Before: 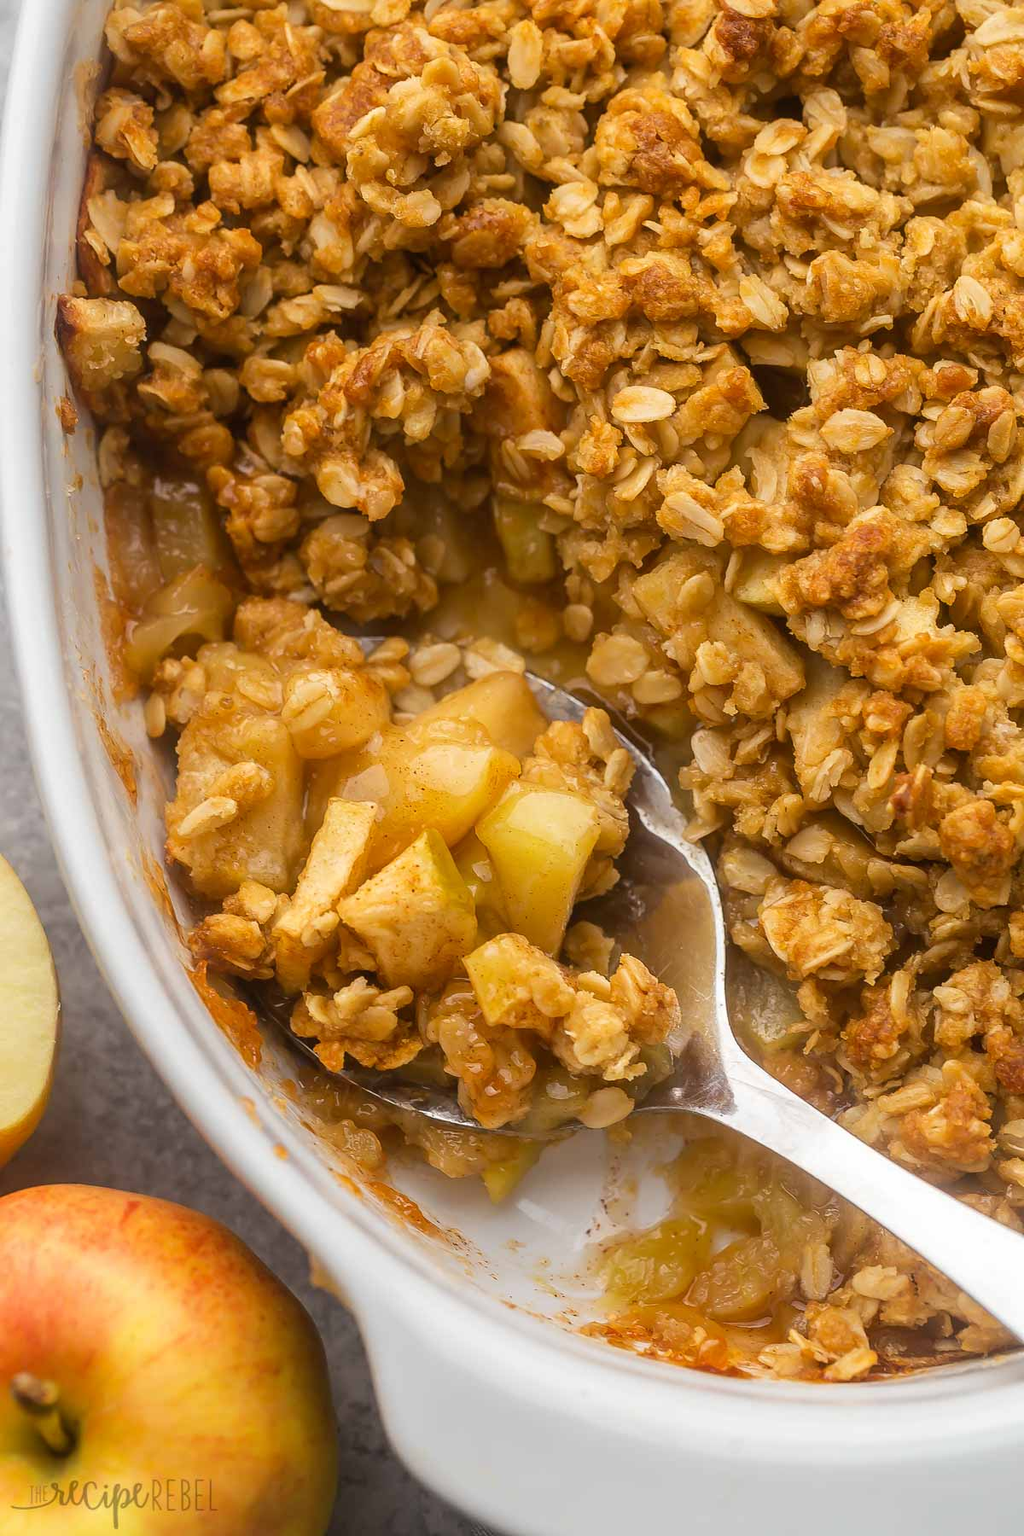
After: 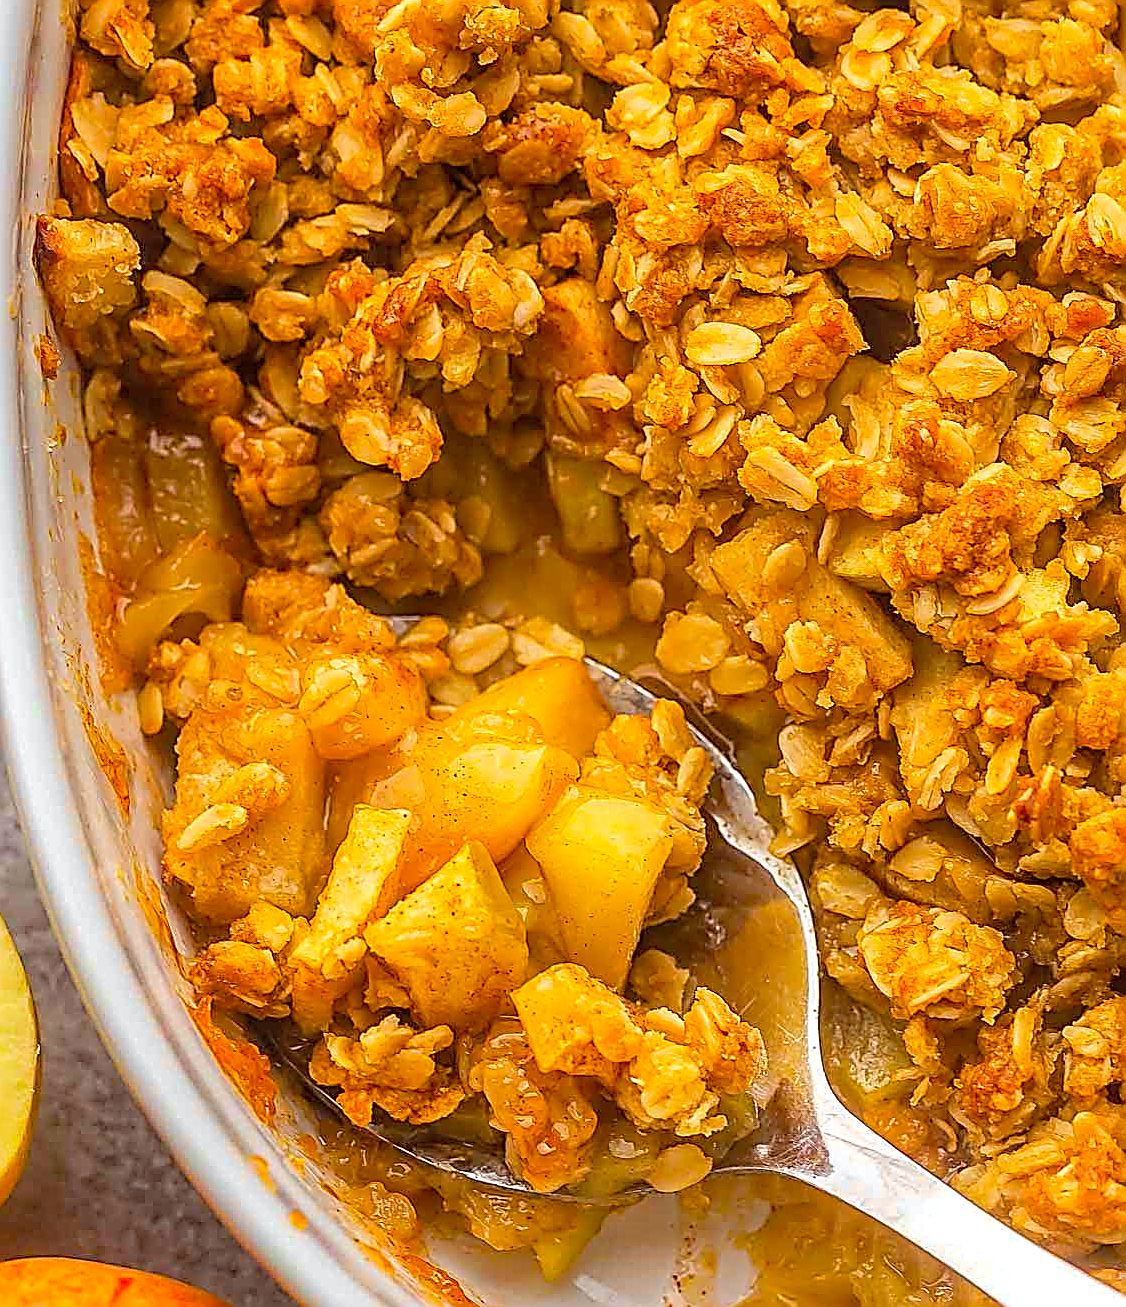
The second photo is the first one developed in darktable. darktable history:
crop: left 2.65%, top 7.238%, right 3.449%, bottom 20.128%
haze removal: strength 0.516, distance 0.924, compatibility mode true, adaptive false
sharpen: amount 1.99
contrast brightness saturation: contrast 0.068, brightness 0.171, saturation 0.415
local contrast: on, module defaults
